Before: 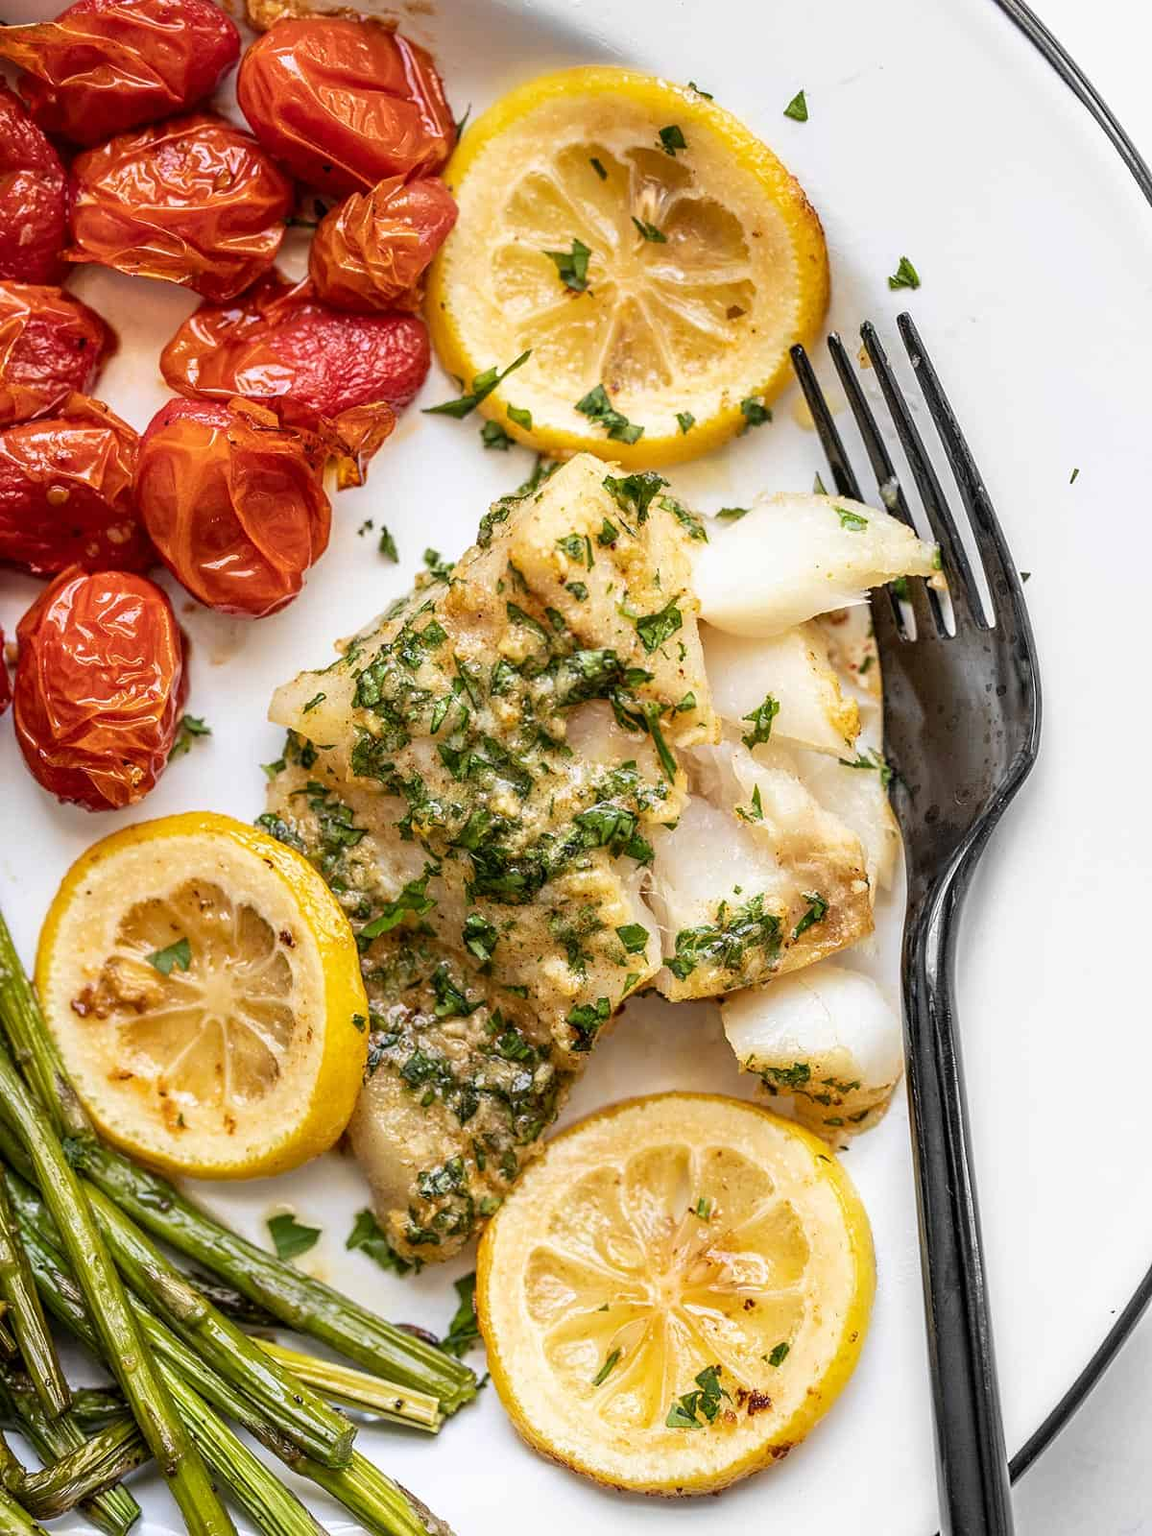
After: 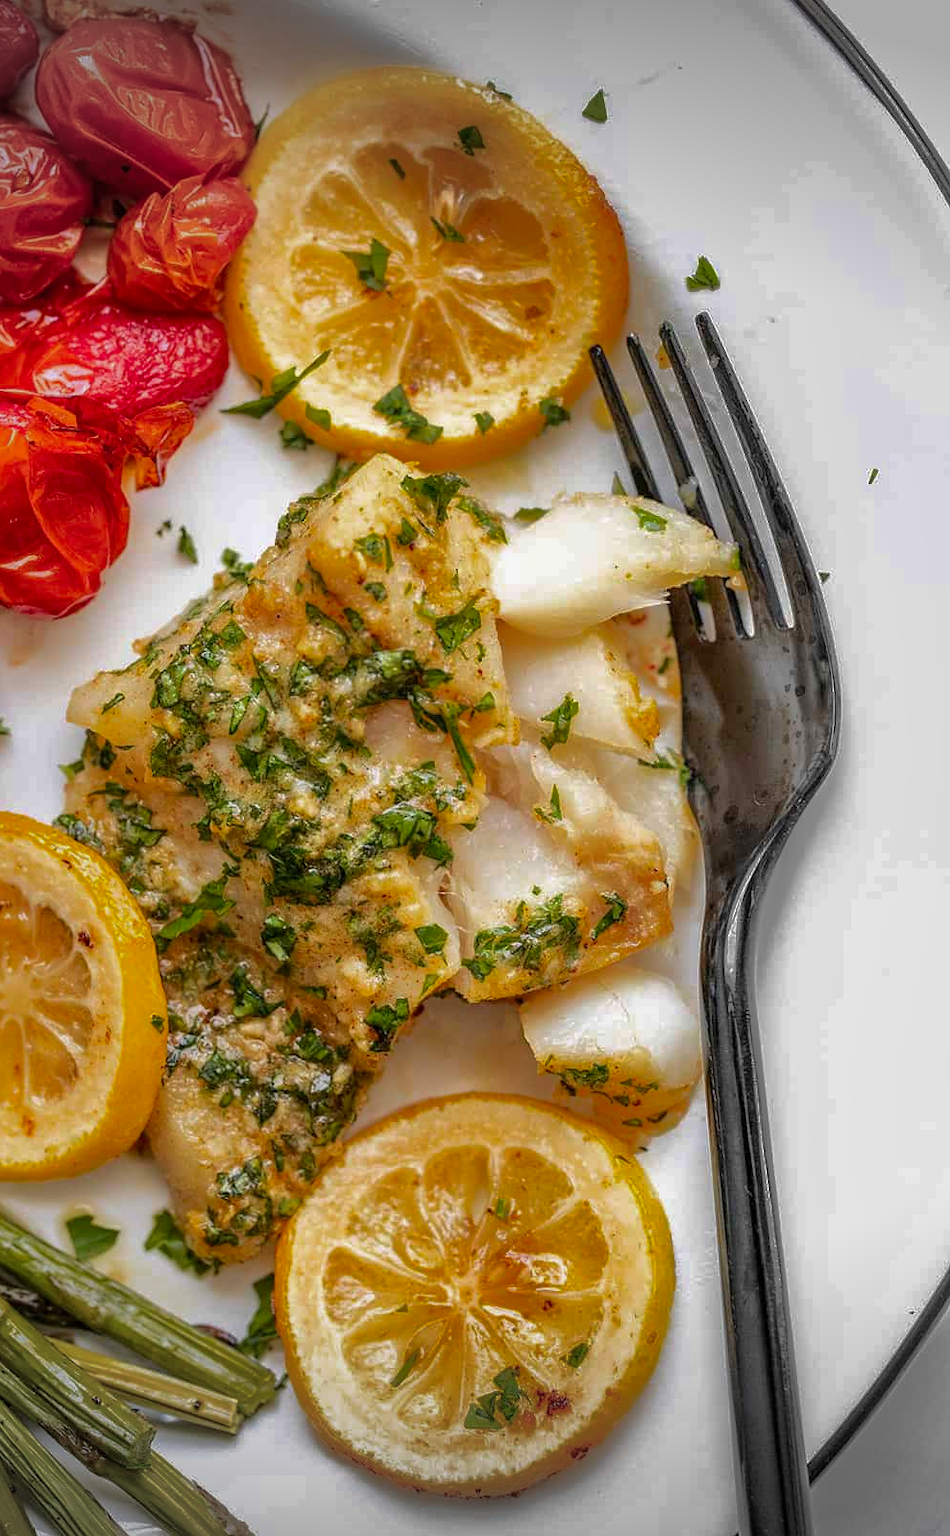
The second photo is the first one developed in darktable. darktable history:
crop: left 17.567%, bottom 0.036%
vignetting: fall-off start 100.11%, width/height ratio 1.321
shadows and highlights: shadows 24.82, highlights -69.28, highlights color adjustment 41.12%
color zones: curves: ch0 [(0.25, 0.667) (0.758, 0.368)]; ch1 [(0.215, 0.245) (0.761, 0.373)]; ch2 [(0.247, 0.554) (0.761, 0.436)], mix -129.67%
